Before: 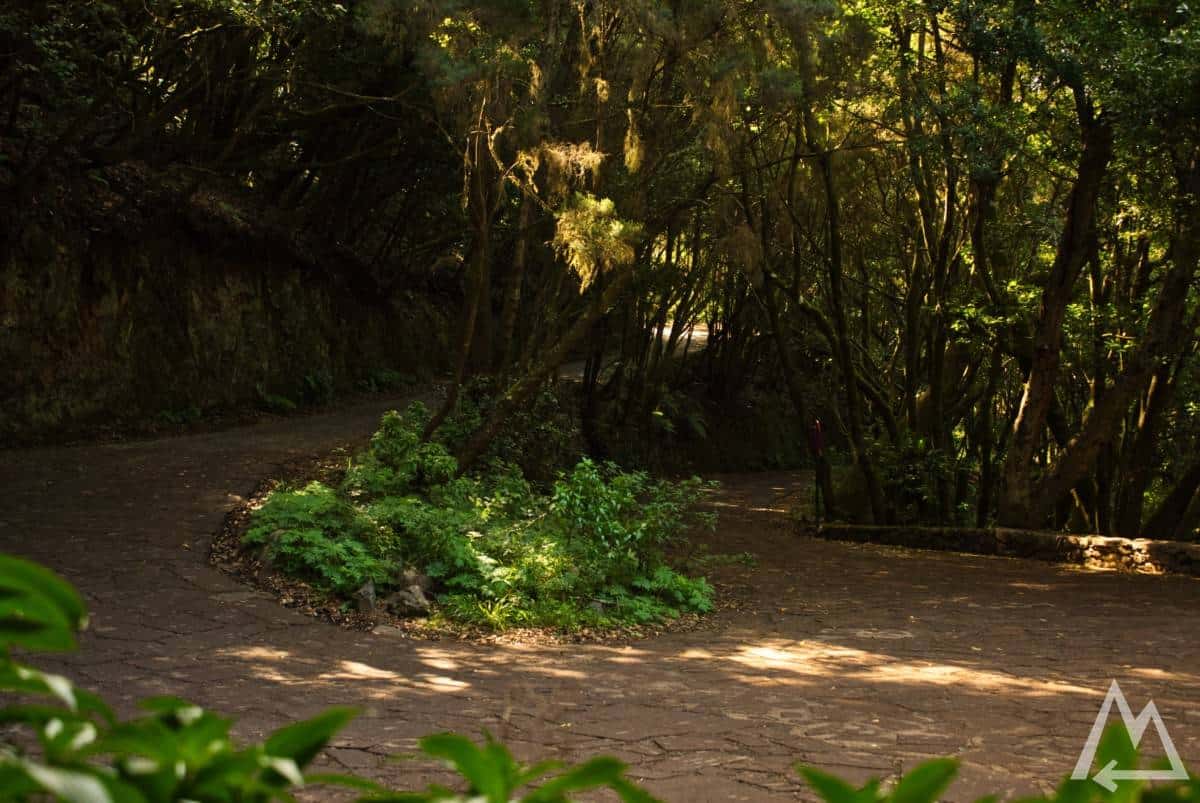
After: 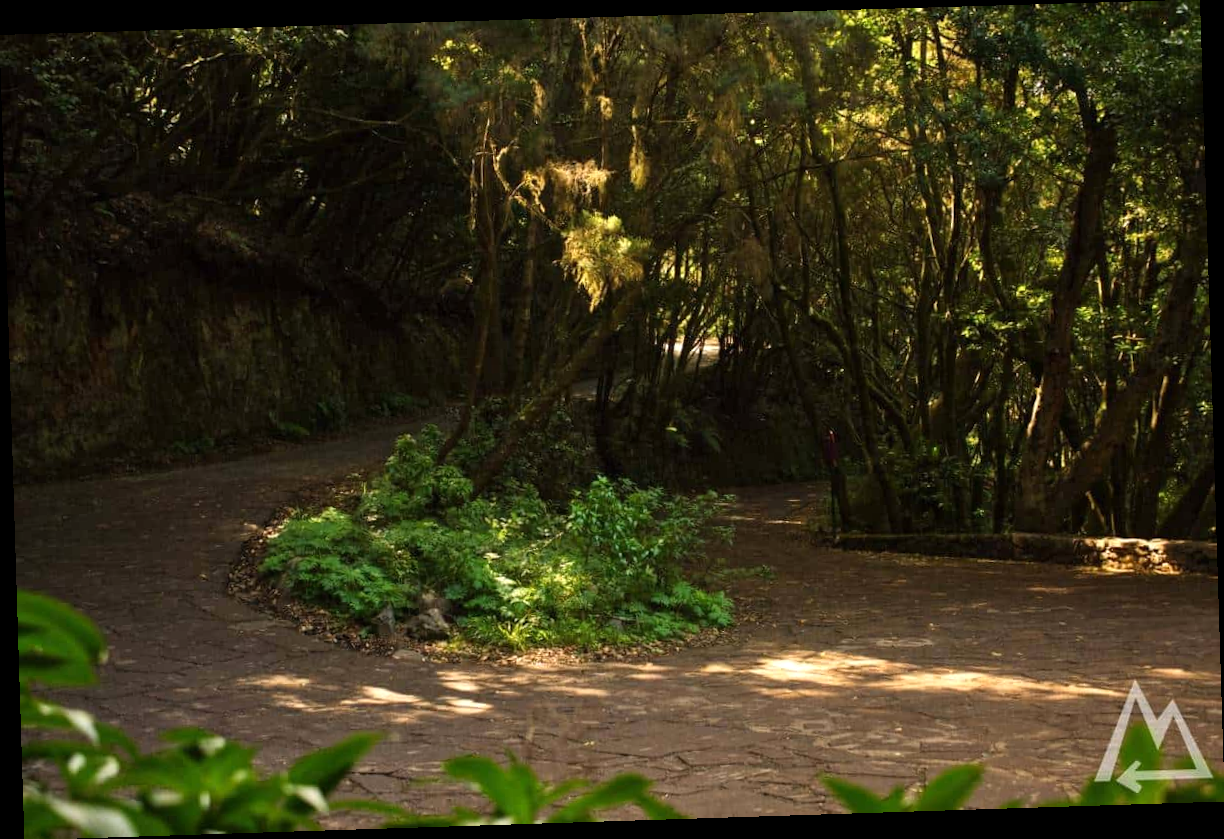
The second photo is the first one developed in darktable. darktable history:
rotate and perspective: rotation -1.77°, lens shift (horizontal) 0.004, automatic cropping off
exposure: exposure 0.197 EV, compensate highlight preservation false
